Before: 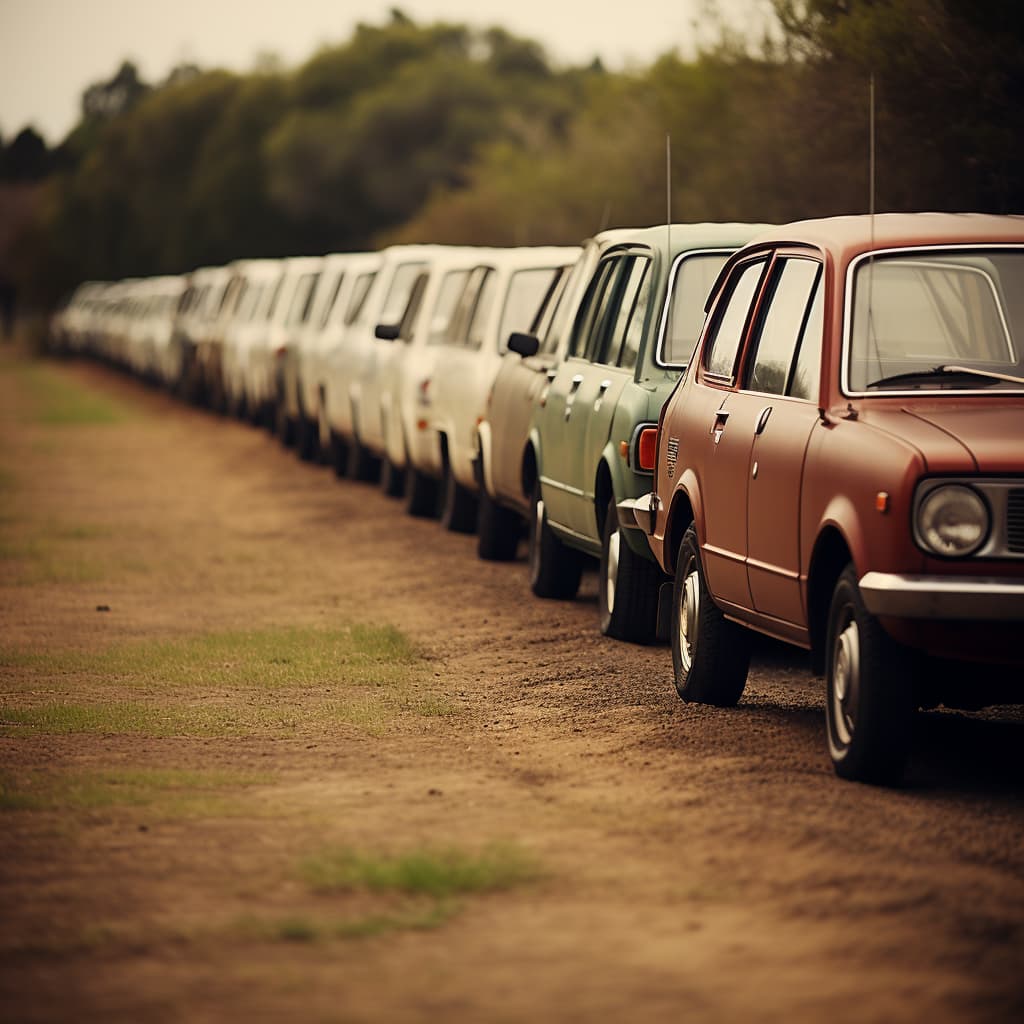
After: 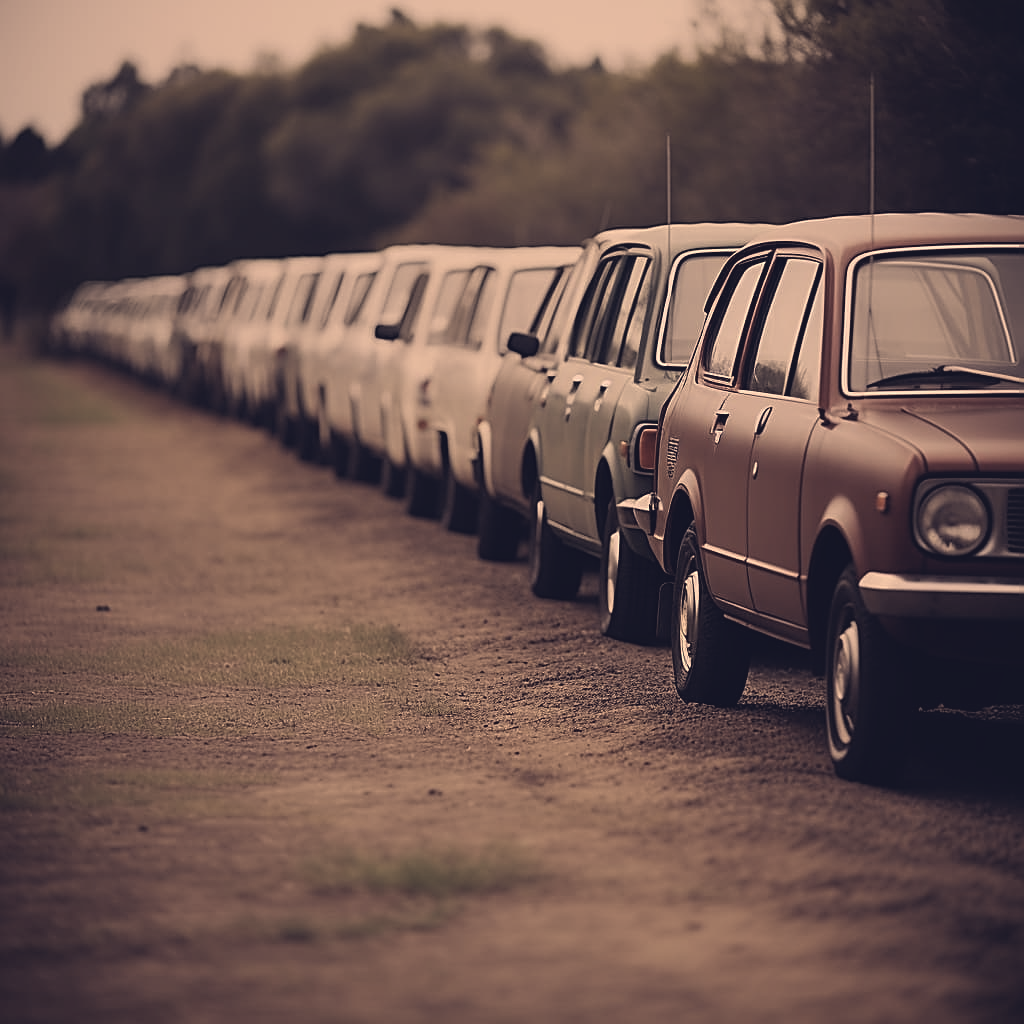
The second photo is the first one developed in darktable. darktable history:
levels: levels [0.029, 0.545, 0.971]
color correction: highlights a* 20.18, highlights b* 26.89, shadows a* 3.29, shadows b* -17.54, saturation 0.736
sharpen: on, module defaults
shadows and highlights: radius 336.94, shadows 28.74, highlights color adjustment 49.65%, soften with gaussian
contrast brightness saturation: contrast -0.266, saturation -0.438
